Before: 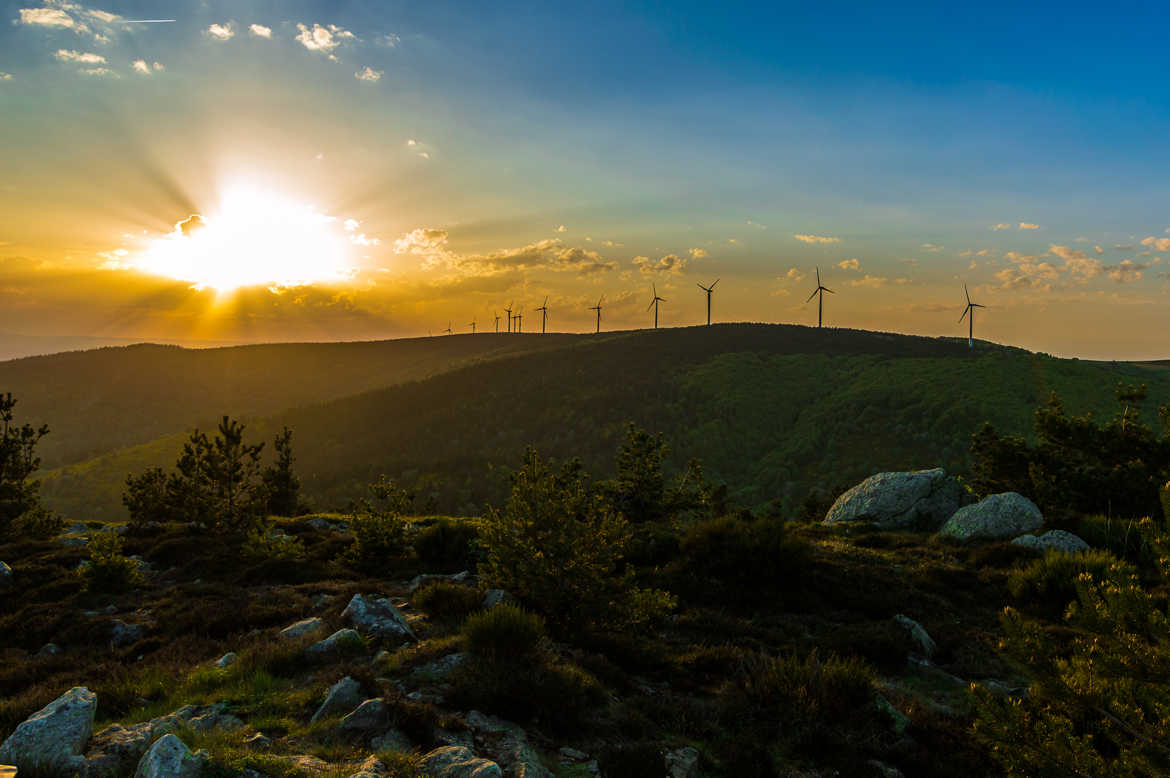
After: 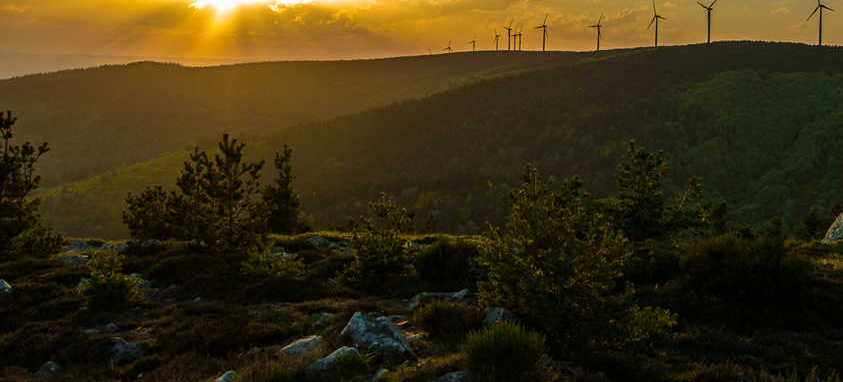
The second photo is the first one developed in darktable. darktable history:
crop: top 36.347%, right 27.943%, bottom 14.53%
